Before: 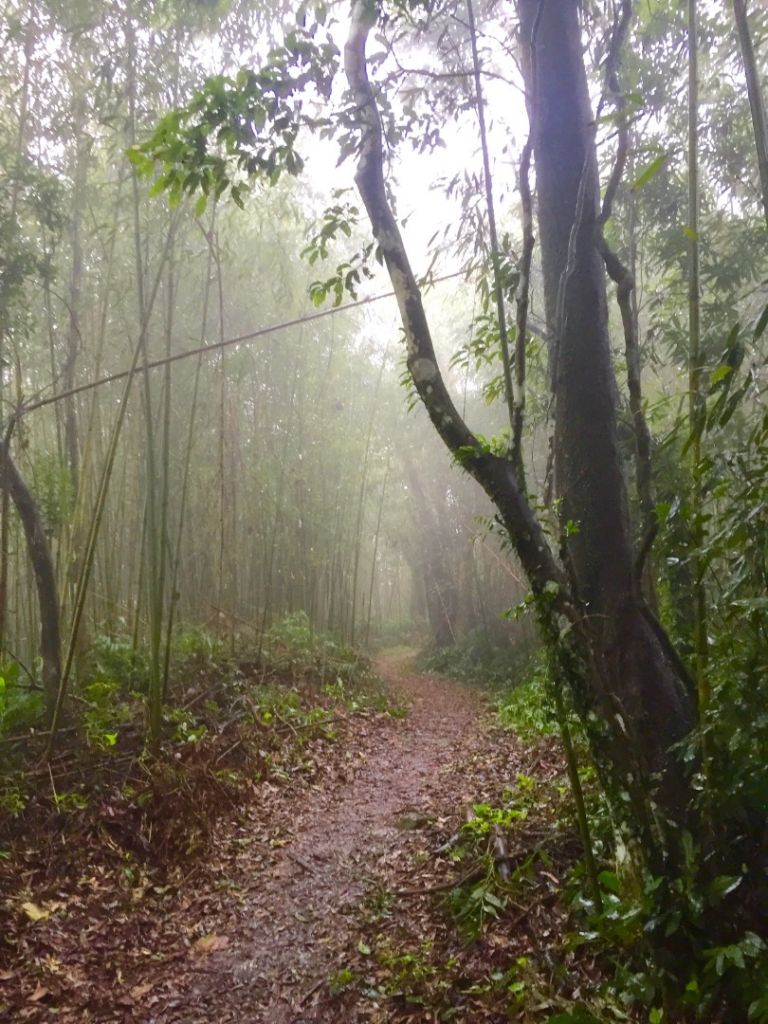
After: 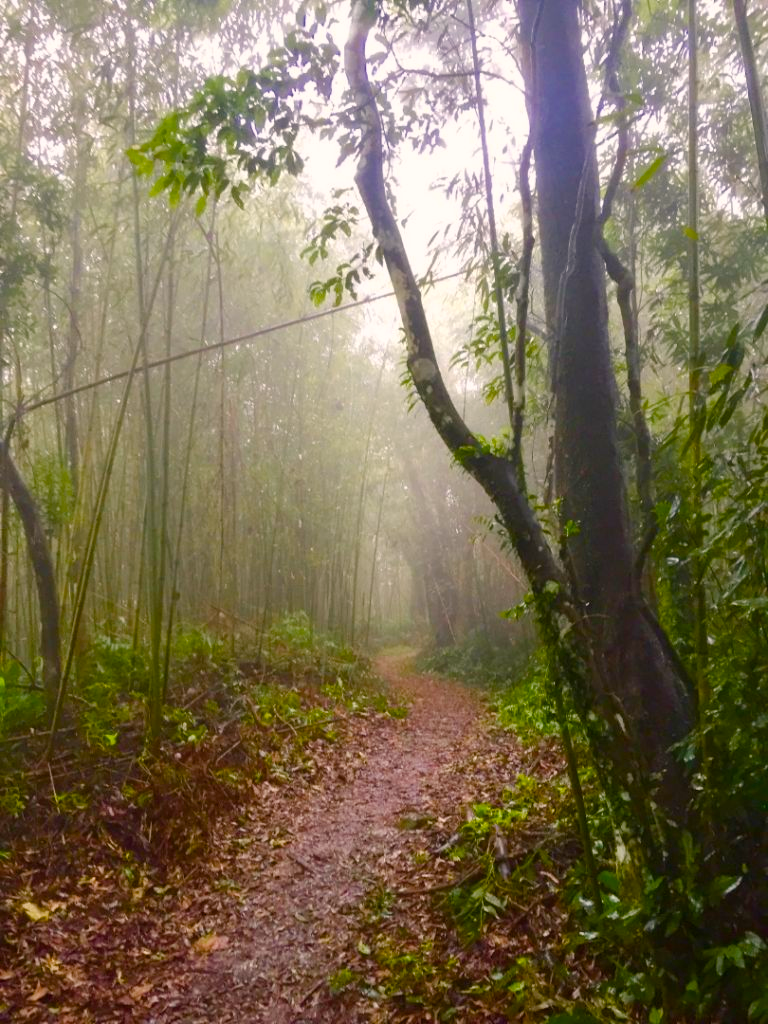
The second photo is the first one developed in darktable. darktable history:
color balance rgb: highlights gain › chroma 1.602%, highlights gain › hue 55.43°, perceptual saturation grading › global saturation 28.208%, perceptual saturation grading › highlights -25.904%, perceptual saturation grading › mid-tones 25.416%, perceptual saturation grading › shadows 49.498%, global vibrance 9.344%
